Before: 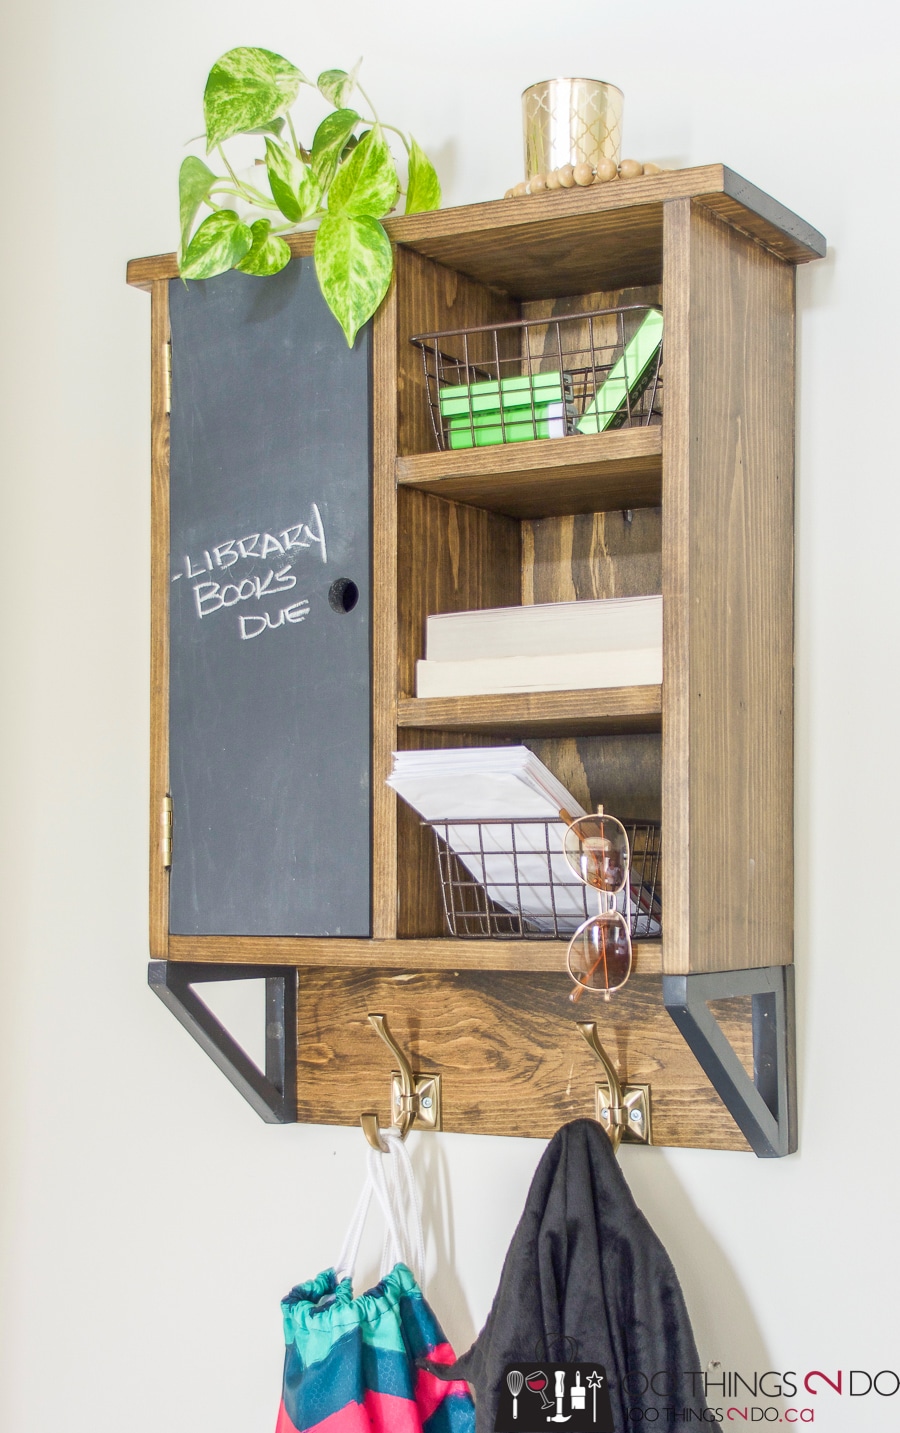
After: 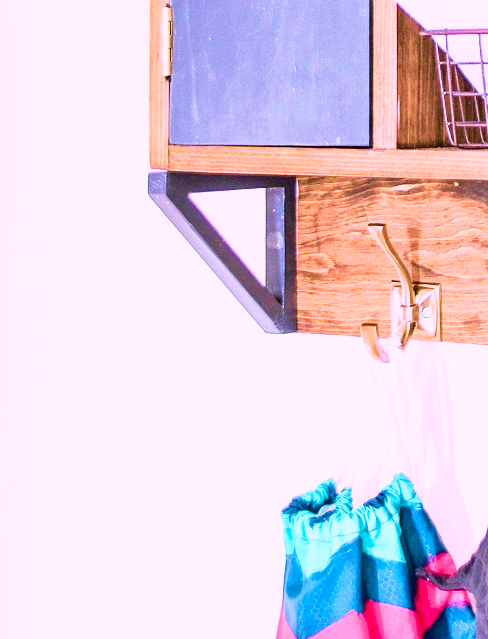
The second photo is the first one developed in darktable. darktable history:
contrast brightness saturation: contrast 0.218, brightness -0.19, saturation 0.231
haze removal: compatibility mode true, adaptive false
filmic rgb: black relative exposure -4.5 EV, white relative exposure 4.79 EV, hardness 2.35, latitude 36.95%, contrast 1.042, highlights saturation mix 1.07%, shadows ↔ highlights balance 1.26%
crop and rotate: top 55.171%, right 45.751%, bottom 0.182%
color correction: highlights a* 15.08, highlights b* -24.3
exposure: black level correction 0, exposure 1.744 EV, compensate highlight preservation false
velvia: strength 66.66%, mid-tones bias 0.968
